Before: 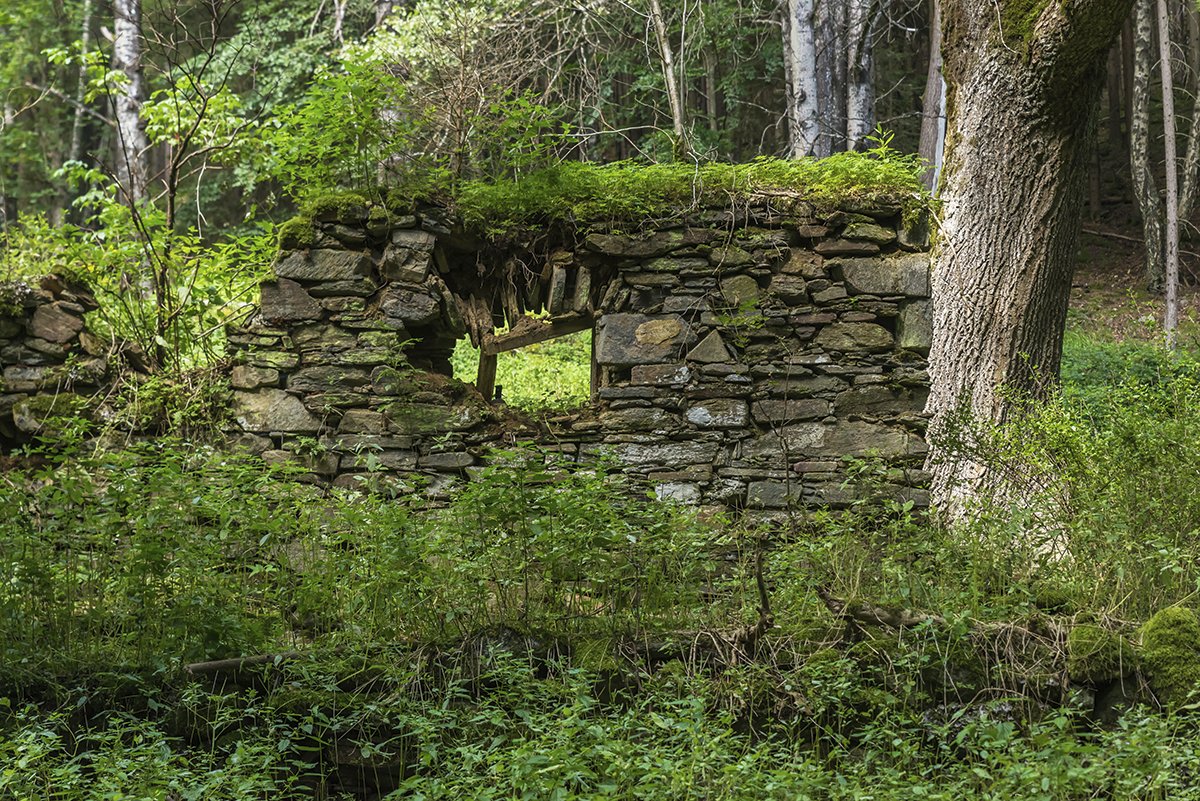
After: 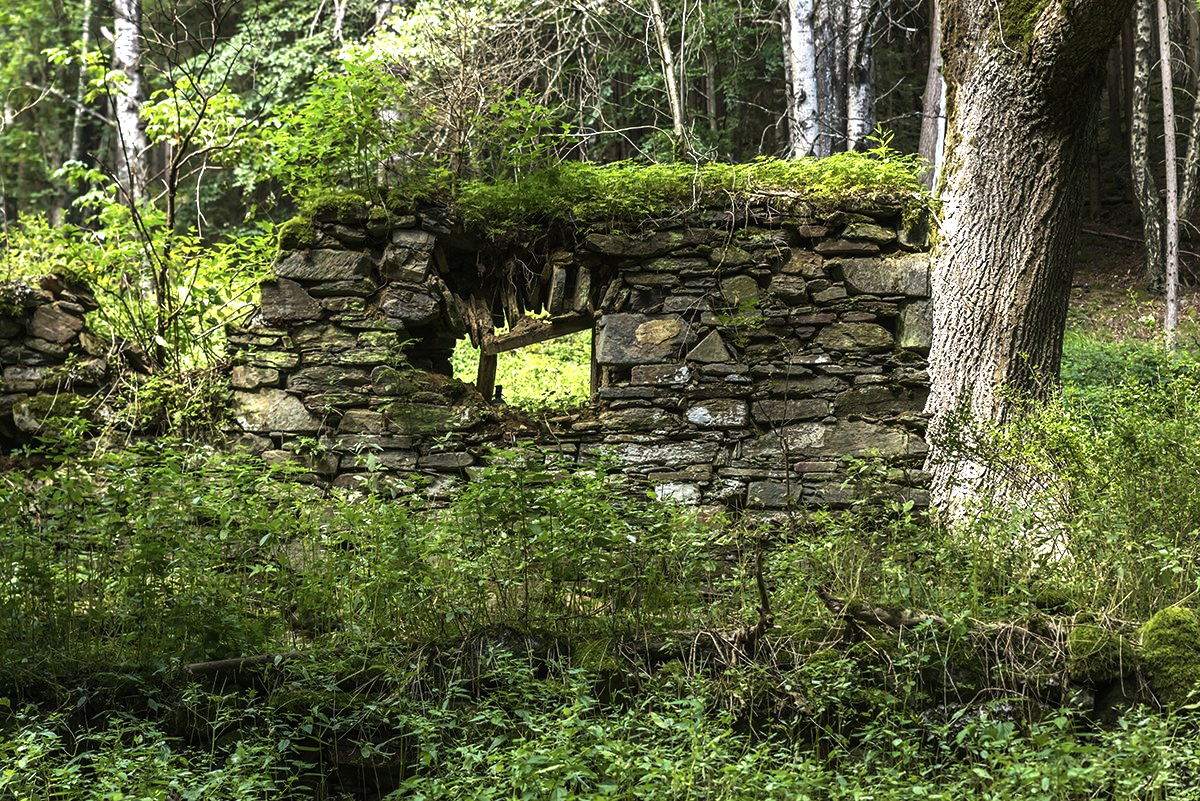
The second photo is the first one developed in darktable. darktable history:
tone equalizer: -8 EV -1.08 EV, -7 EV -1.03 EV, -6 EV -0.887 EV, -5 EV -0.579 EV, -3 EV 0.592 EV, -2 EV 0.865 EV, -1 EV 0.998 EV, +0 EV 1.06 EV, edges refinement/feathering 500, mask exposure compensation -1.57 EV, preserve details guided filter
